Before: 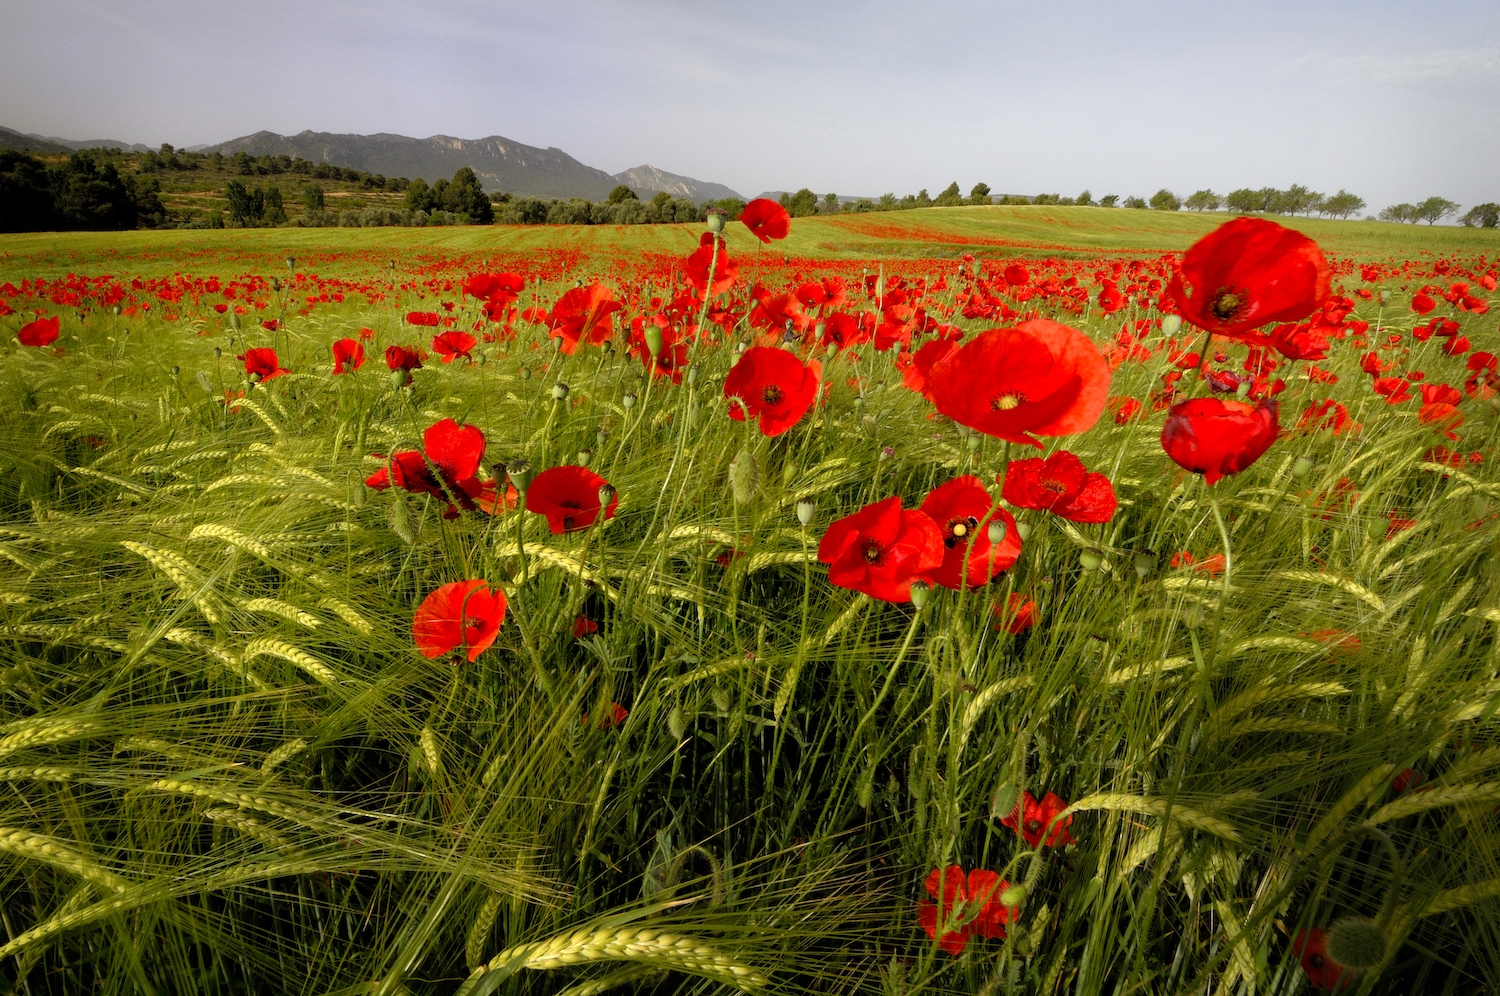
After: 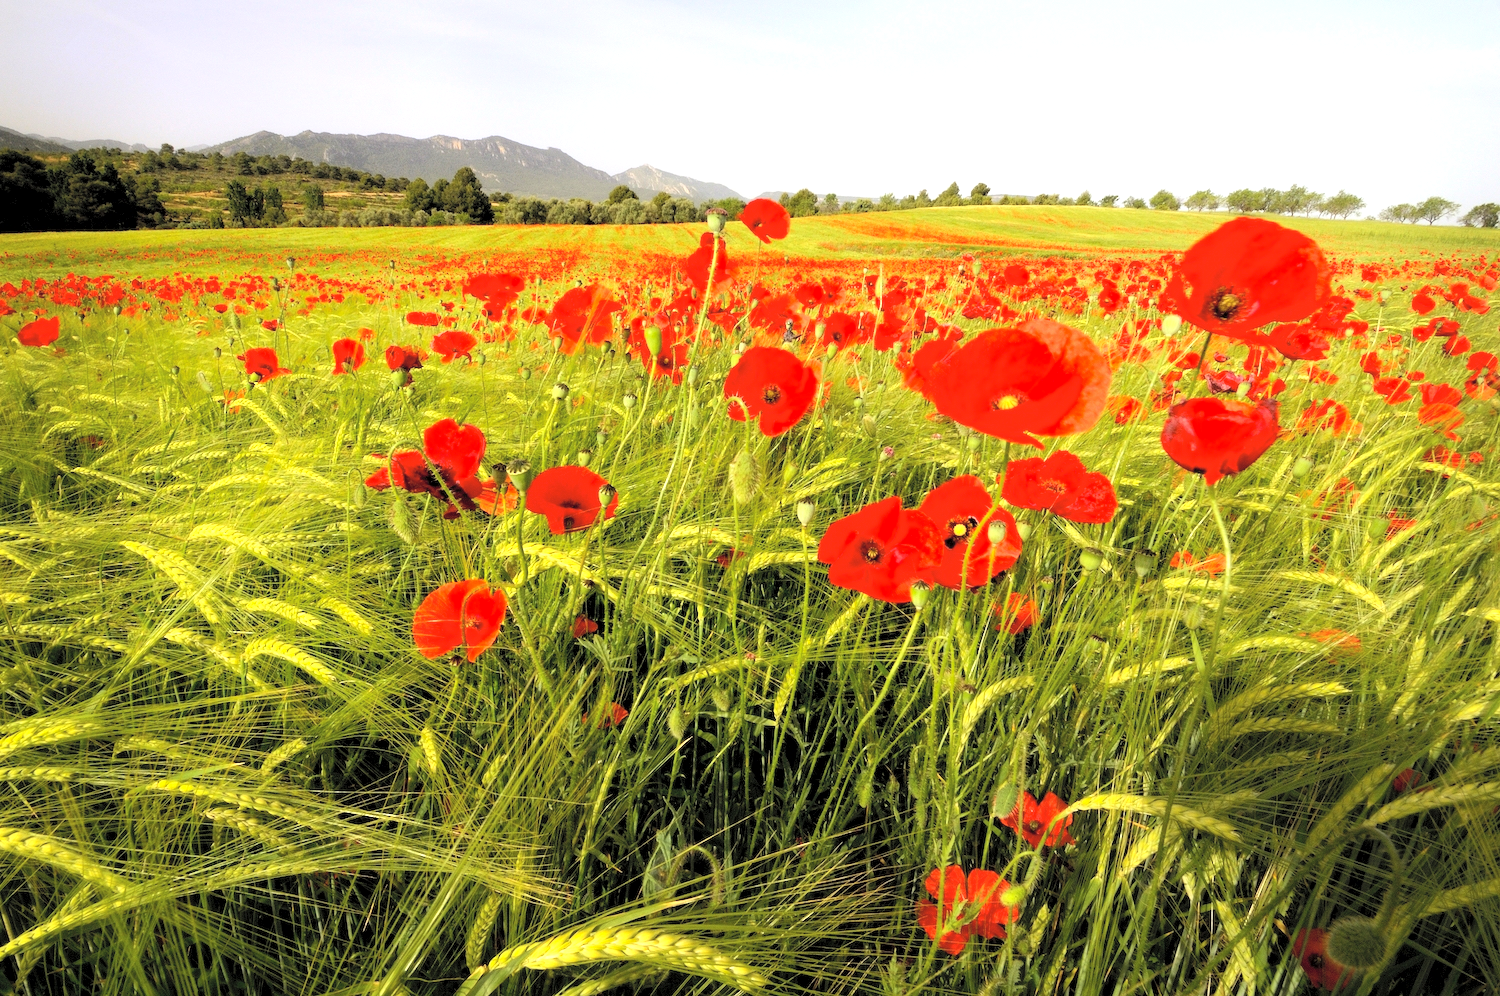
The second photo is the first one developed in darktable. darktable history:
contrast brightness saturation: contrast 0.103, brightness 0.314, saturation 0.145
tone equalizer: -8 EV -0.387 EV, -7 EV -0.358 EV, -6 EV -0.303 EV, -5 EV -0.261 EV, -3 EV 0.219 EV, -2 EV 0.337 EV, -1 EV 0.399 EV, +0 EV 0.434 EV, edges refinement/feathering 500, mask exposure compensation -1.57 EV, preserve details no
exposure: black level correction 0.001, exposure 0.5 EV, compensate highlight preservation false
